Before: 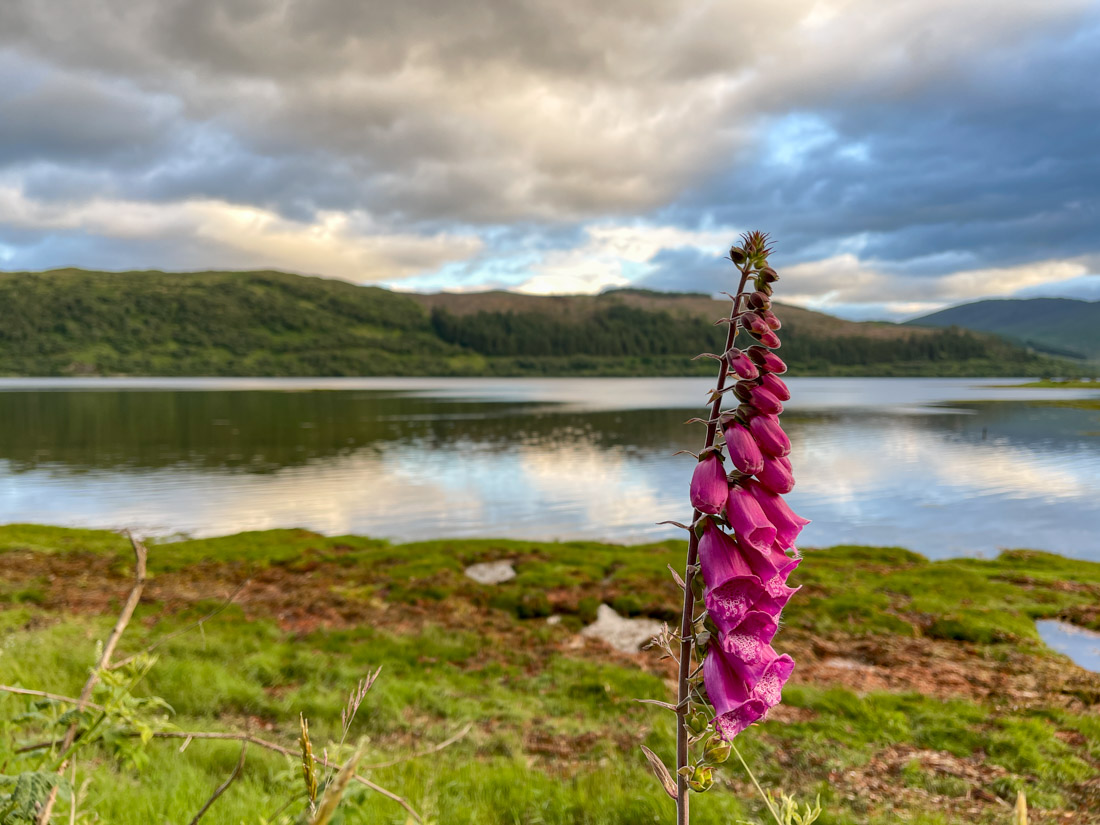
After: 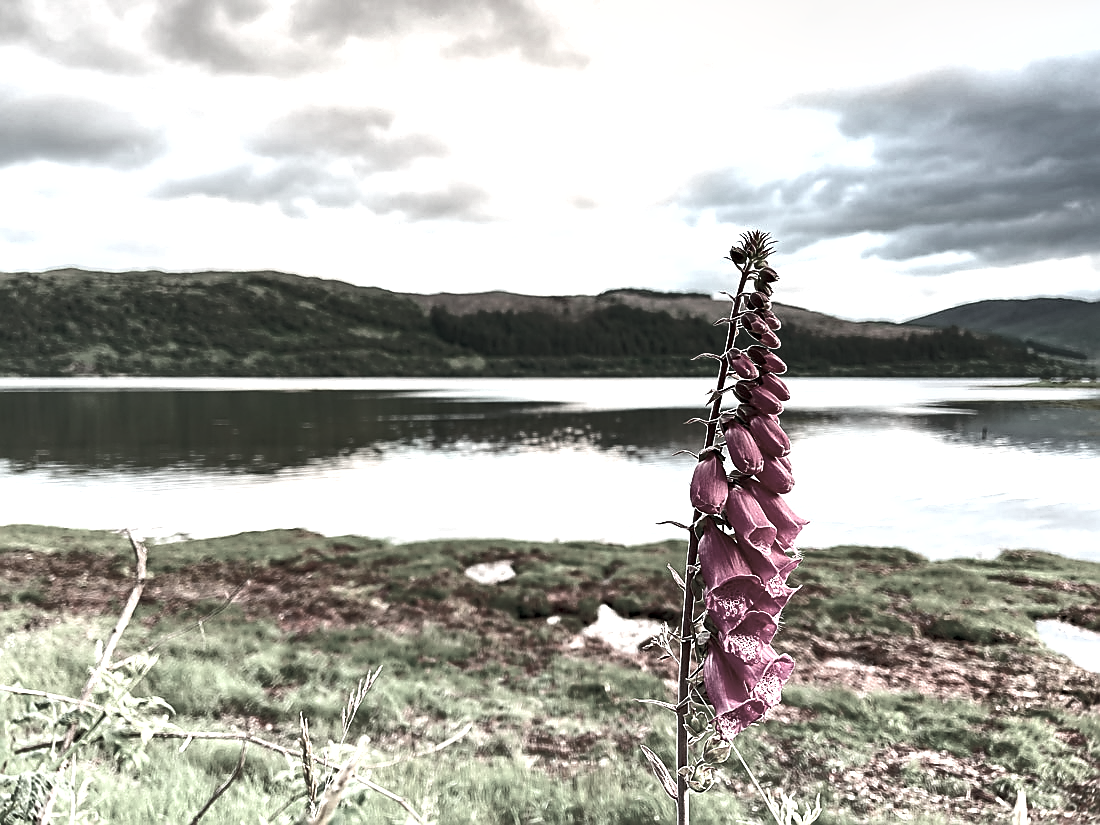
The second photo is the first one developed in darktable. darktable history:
color contrast: green-magenta contrast 0.3, blue-yellow contrast 0.15
exposure: black level correction 0, exposure 1.379 EV, compensate exposure bias true, compensate highlight preservation false
sharpen: radius 1.4, amount 1.25, threshold 0.7
shadows and highlights: radius 337.17, shadows 29.01, soften with gaussian
